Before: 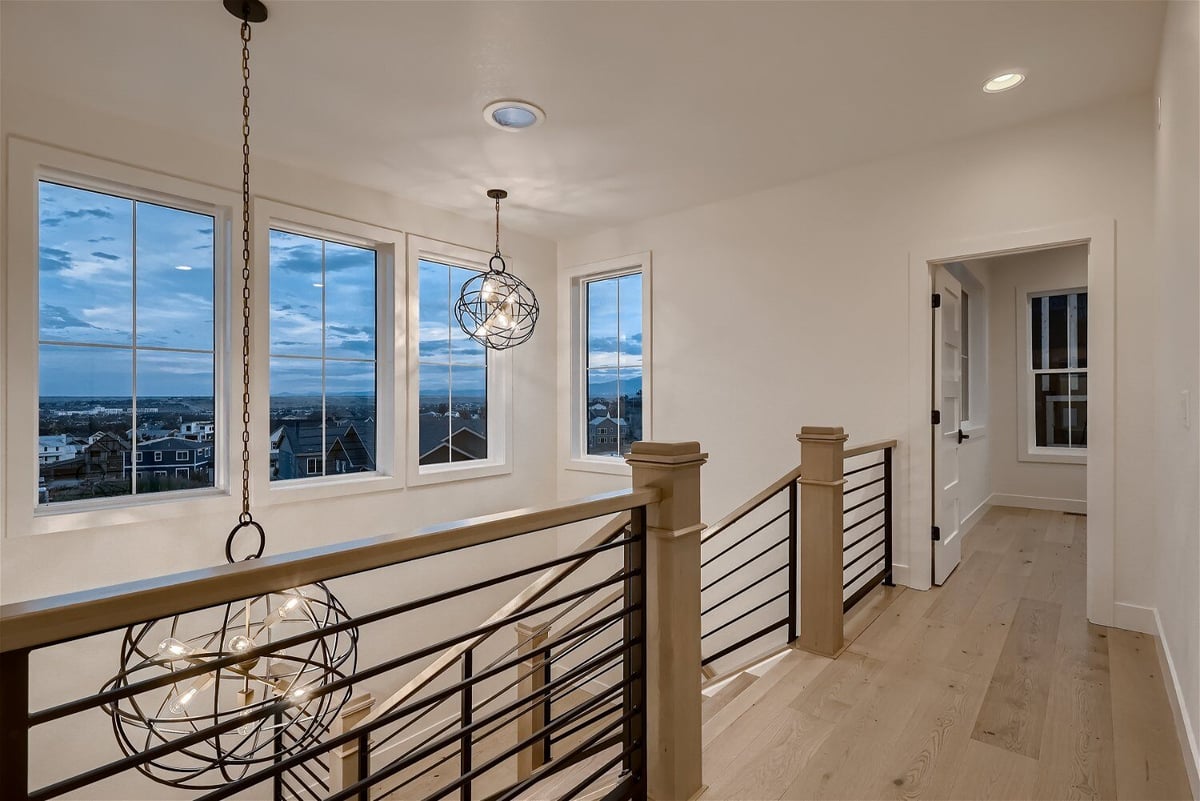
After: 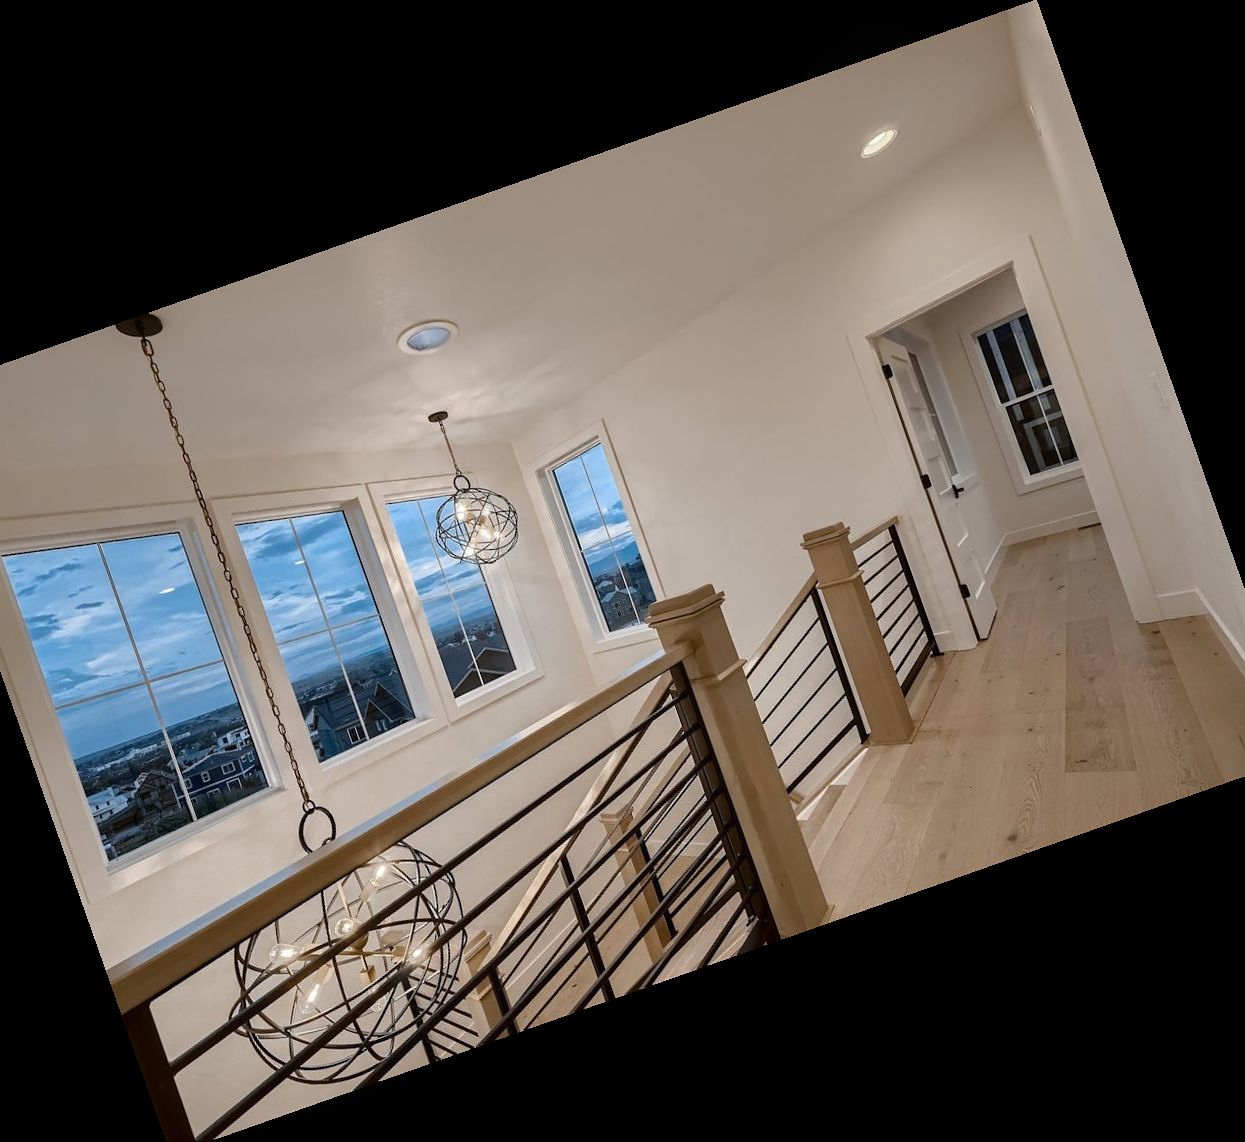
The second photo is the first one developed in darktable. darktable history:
crop and rotate: angle 19.43°, left 6.812%, right 4.125%, bottom 1.087%
sharpen: radius 2.883, amount 0.868, threshold 47.523
bloom: size 16%, threshold 98%, strength 20%
